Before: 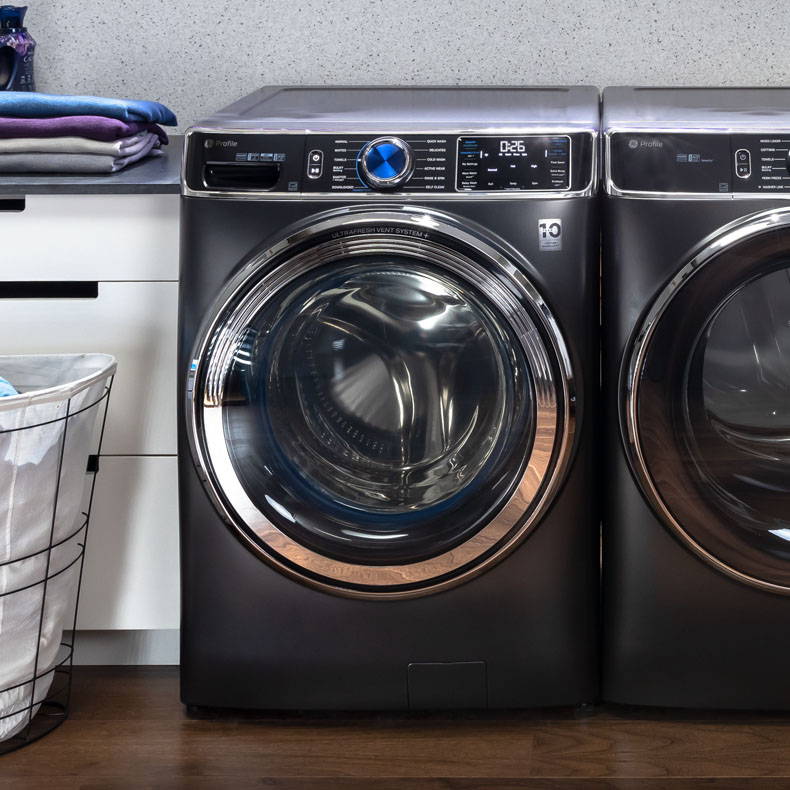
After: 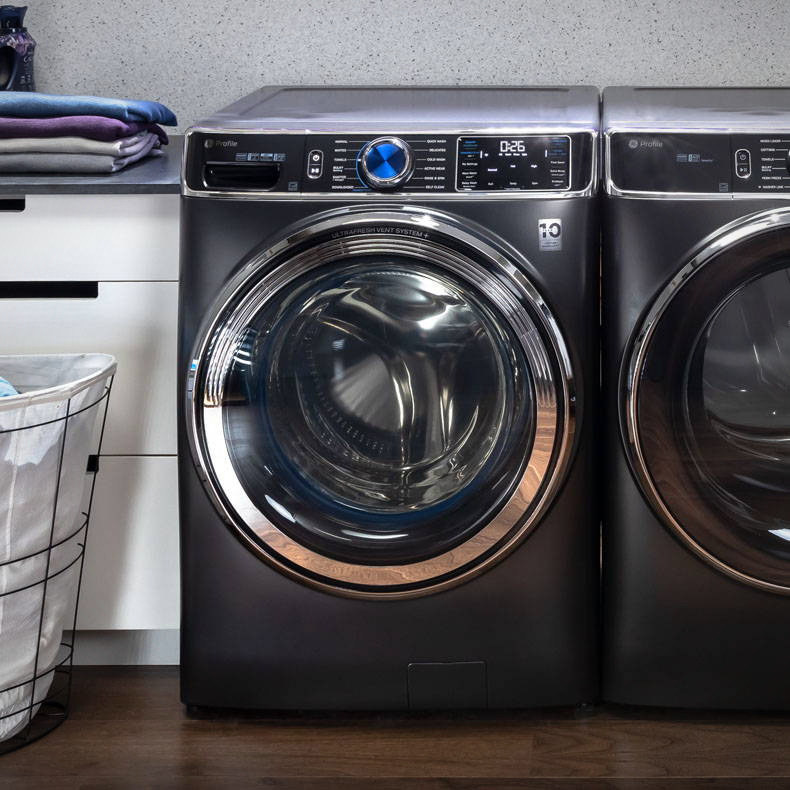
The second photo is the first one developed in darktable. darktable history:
vignetting: fall-off radius 83.01%
